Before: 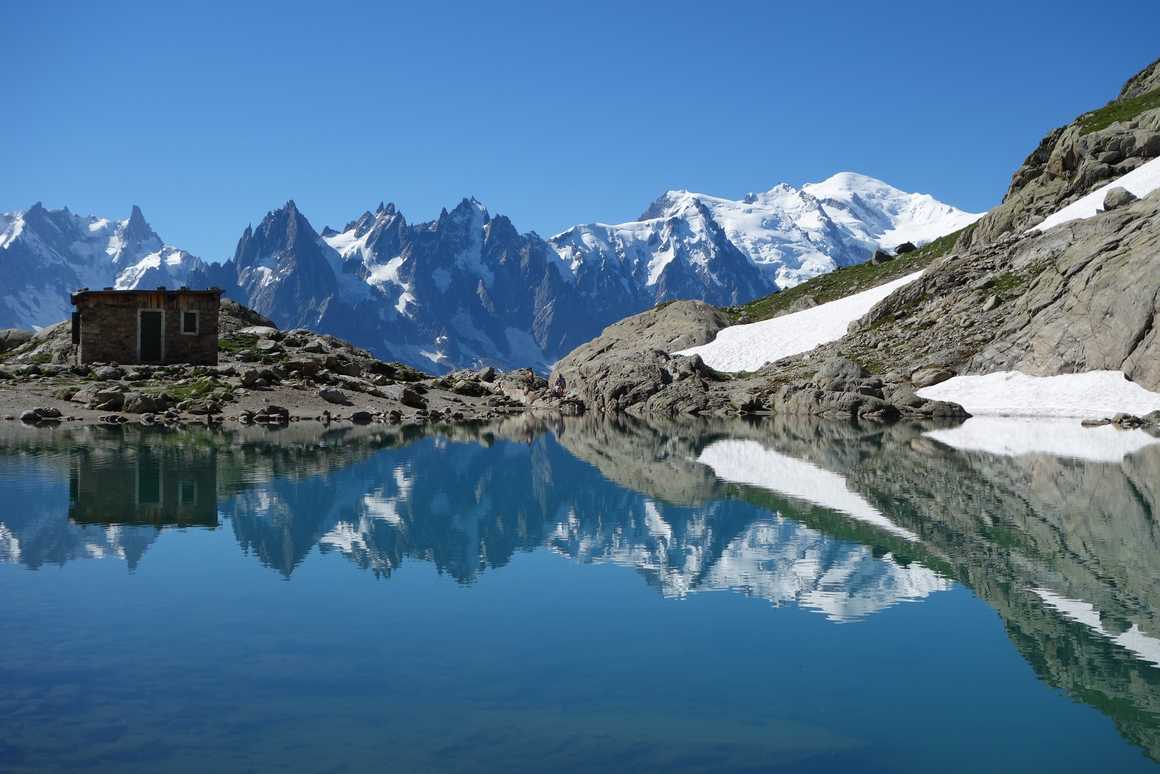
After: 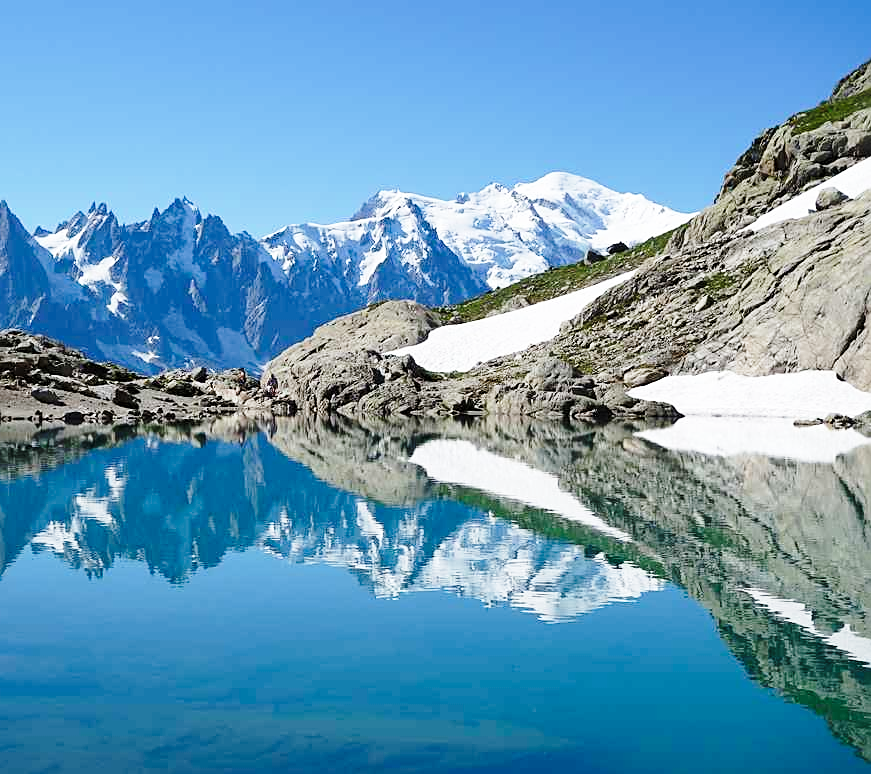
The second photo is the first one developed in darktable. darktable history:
crop and rotate: left 24.887%
base curve: curves: ch0 [(0, 0) (0.028, 0.03) (0.121, 0.232) (0.46, 0.748) (0.859, 0.968) (1, 1)], preserve colors none
sharpen: on, module defaults
